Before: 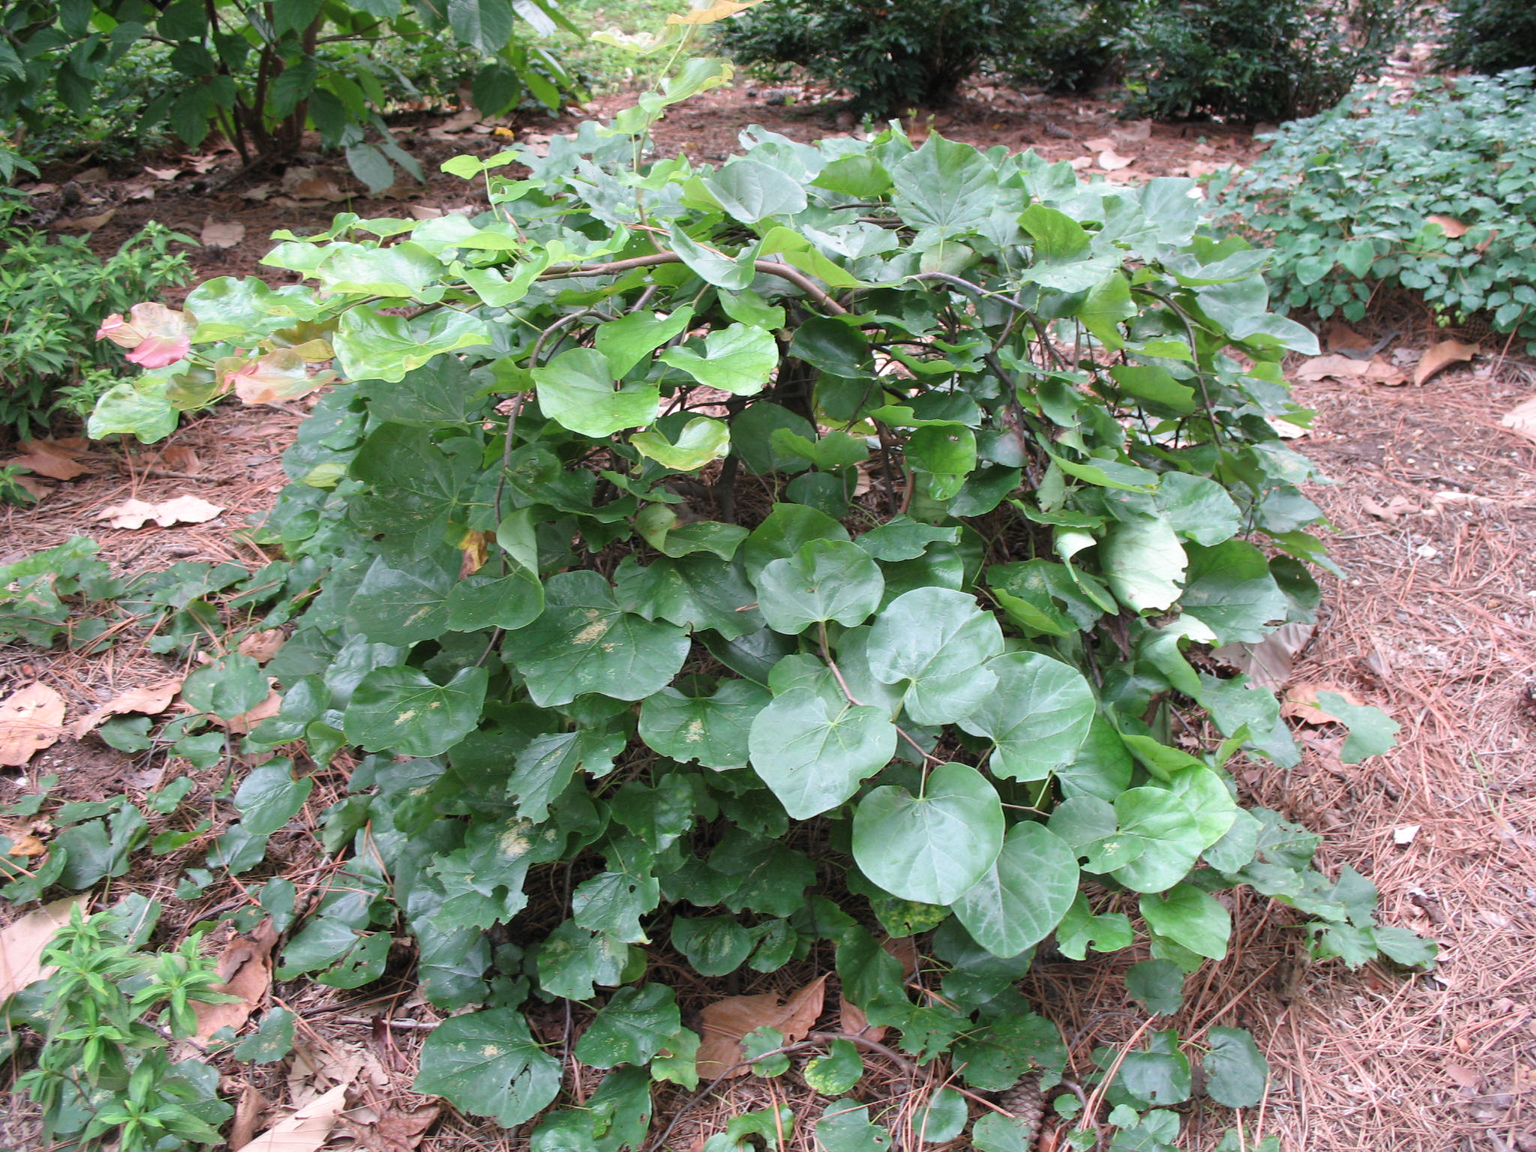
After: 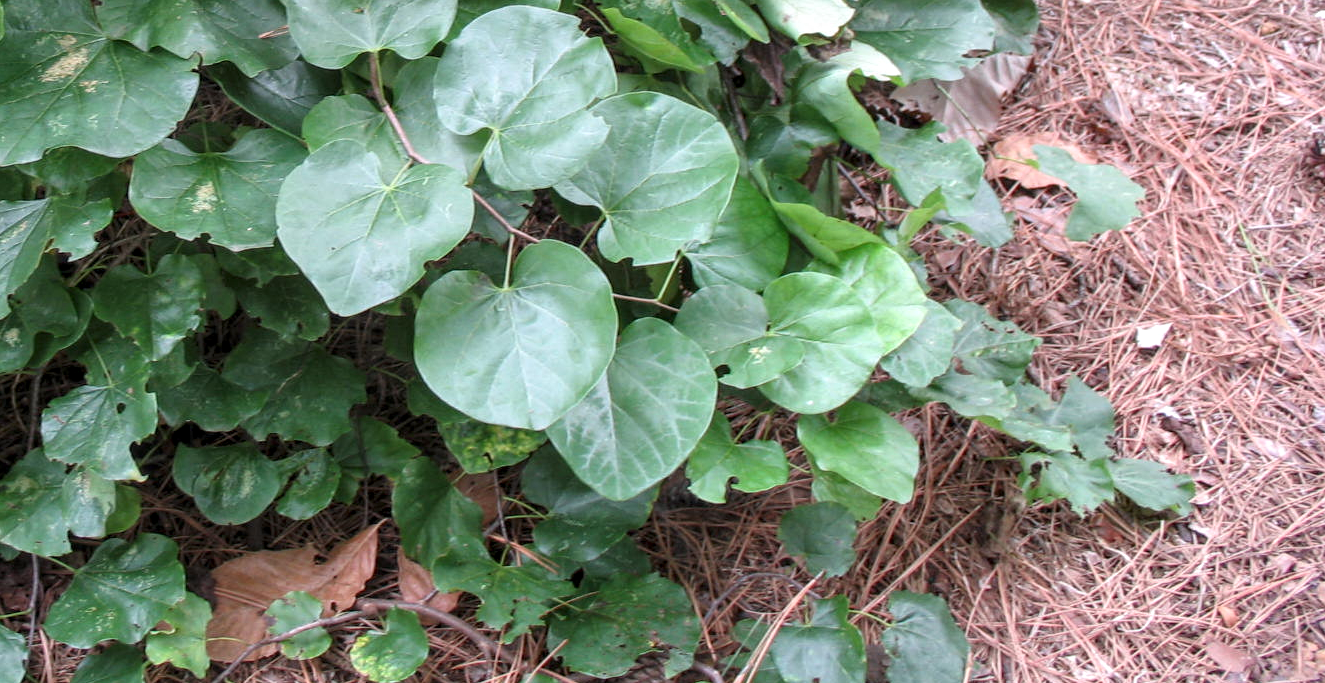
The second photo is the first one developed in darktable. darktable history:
crop and rotate: left 35.297%, top 50.591%, bottom 4.92%
local contrast: detail 130%
